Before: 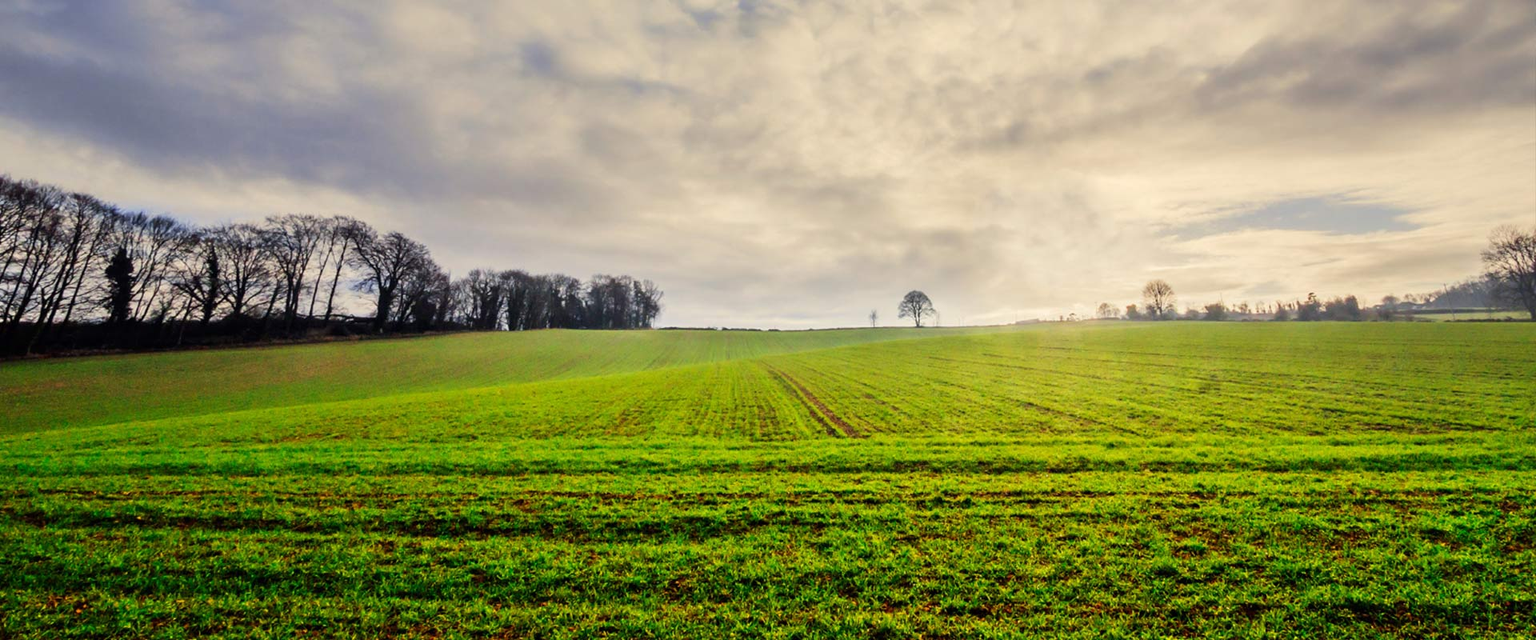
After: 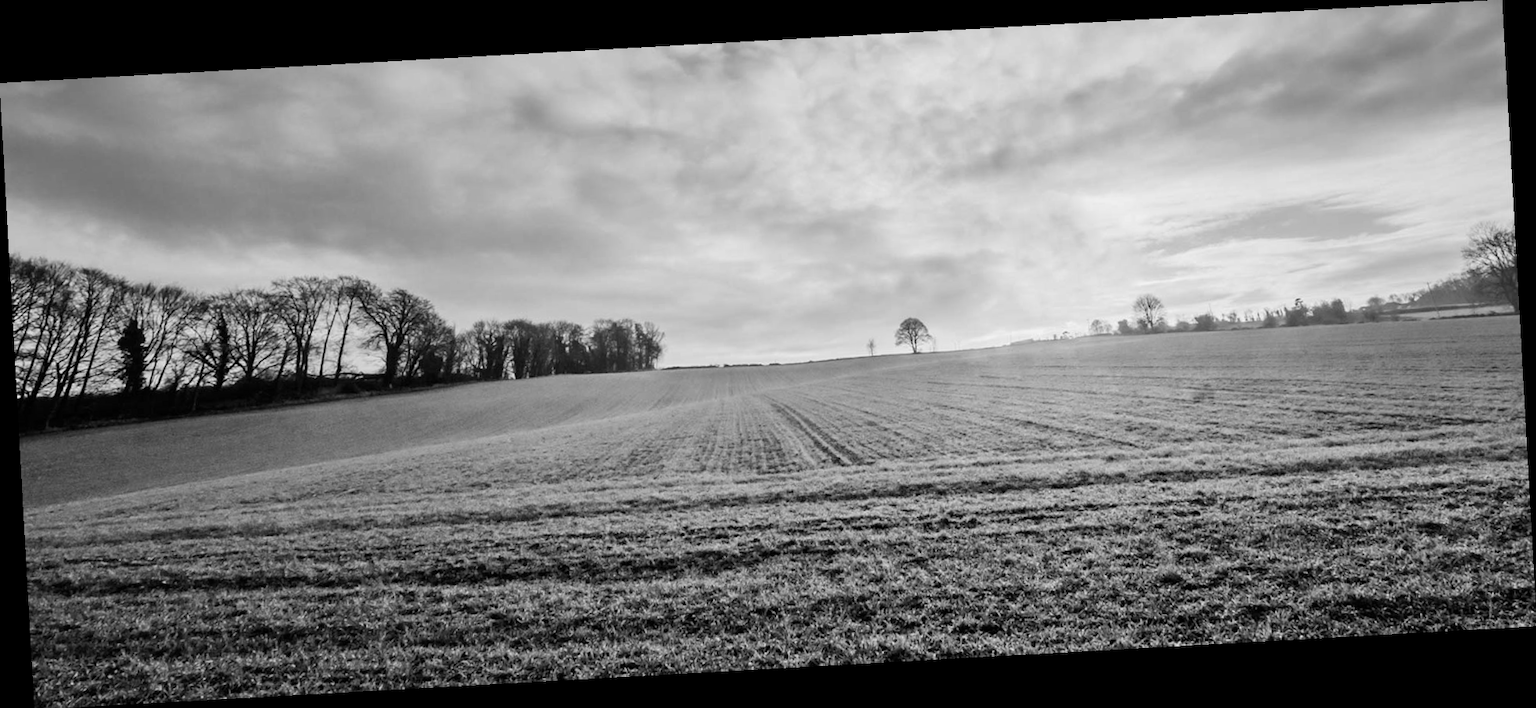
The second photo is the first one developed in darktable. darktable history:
rotate and perspective: rotation -3.18°, automatic cropping off
monochrome: on, module defaults
